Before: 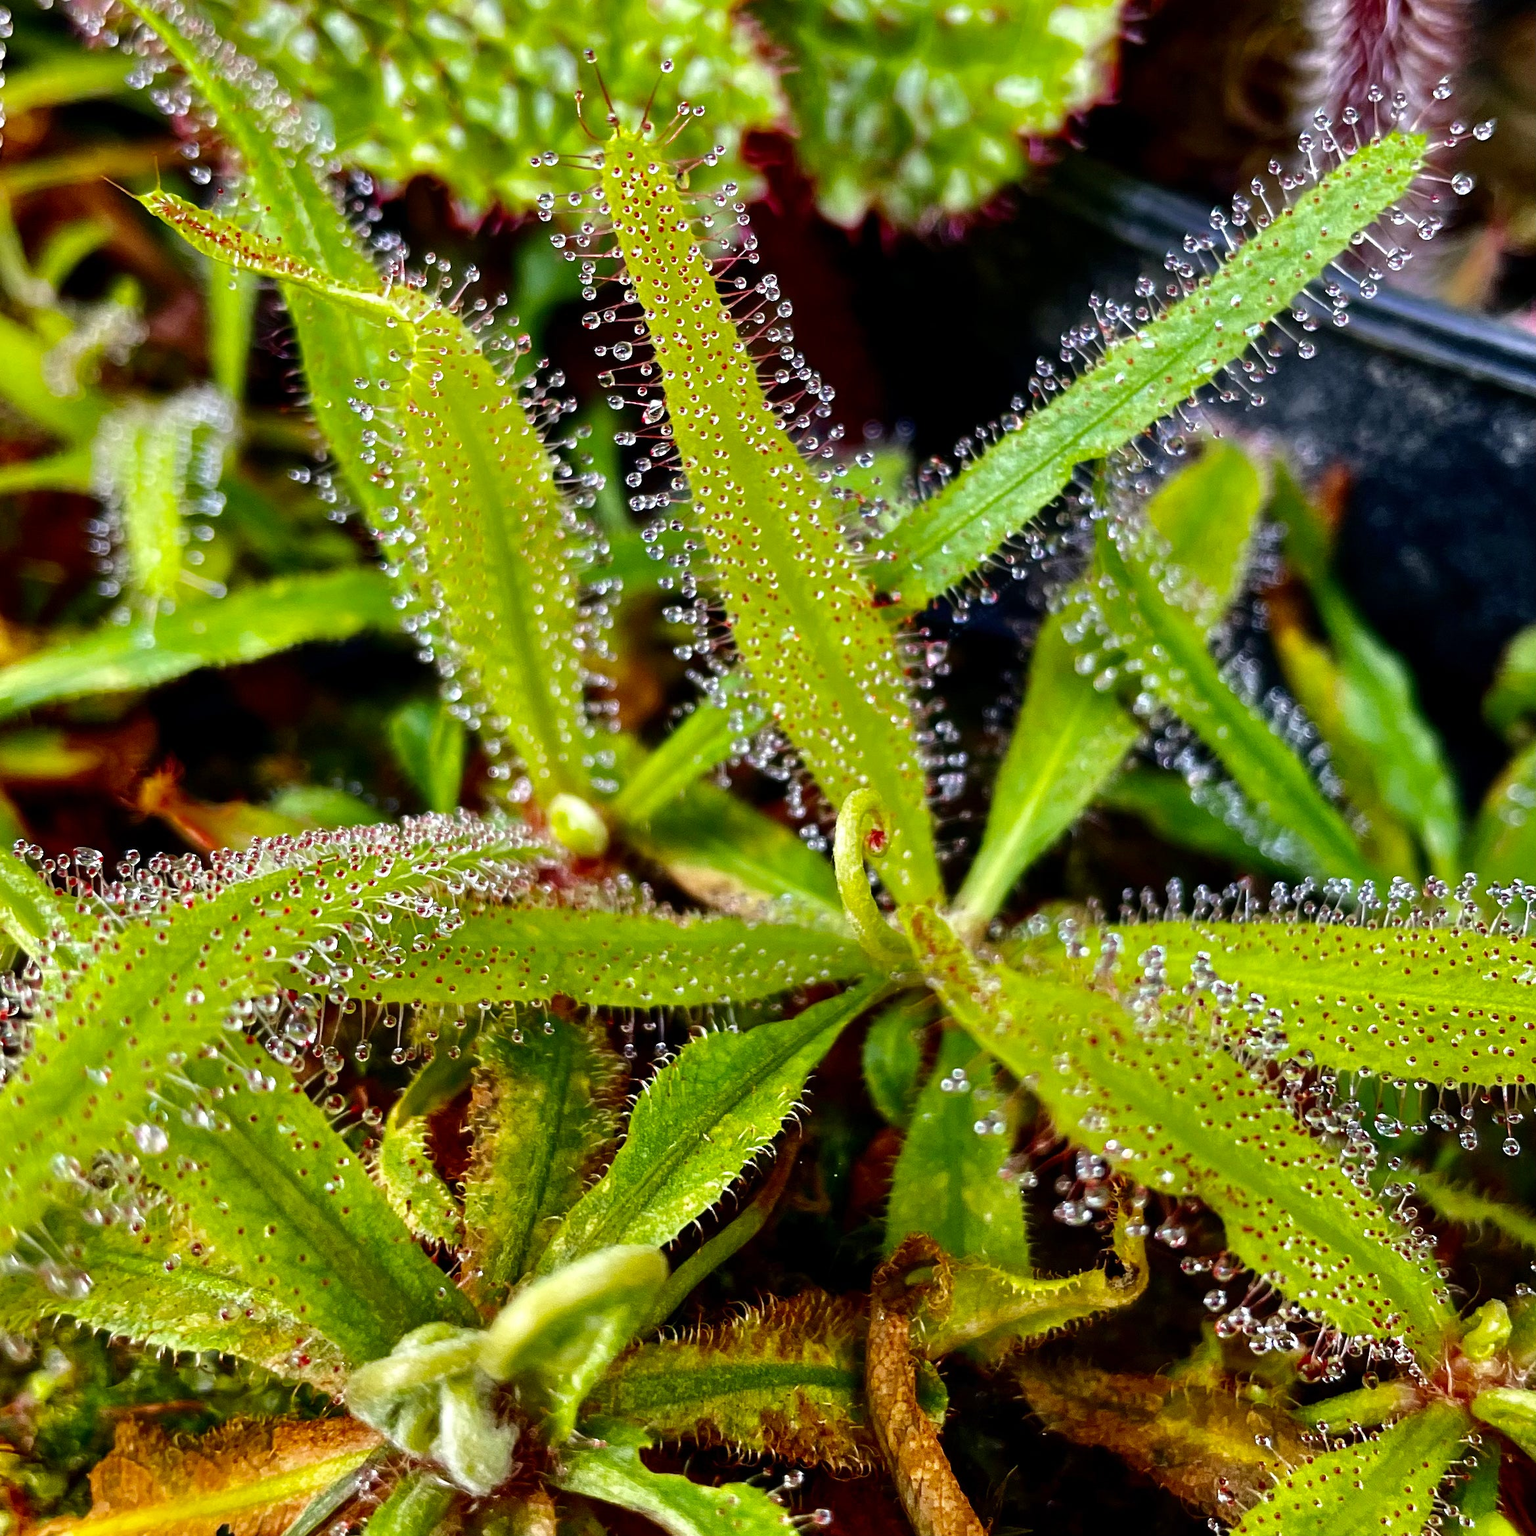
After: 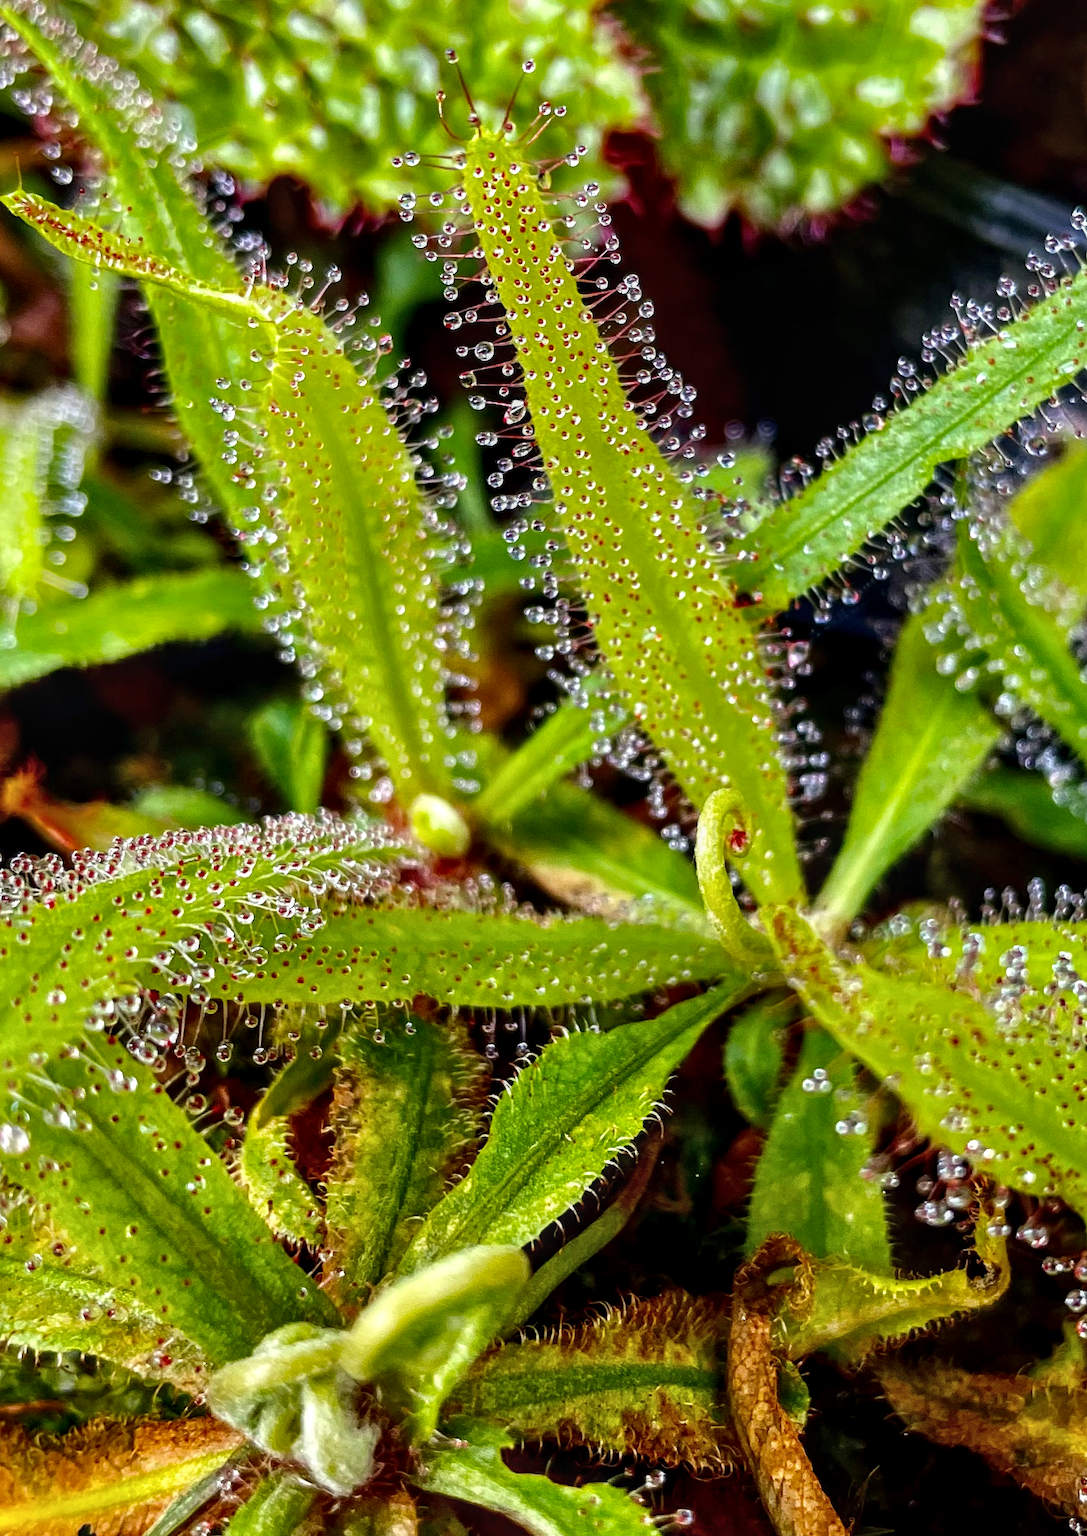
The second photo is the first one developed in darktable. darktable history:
crop and rotate: left 9.061%, right 20.142%
rotate and perspective: automatic cropping original format, crop left 0, crop top 0
local contrast: on, module defaults
